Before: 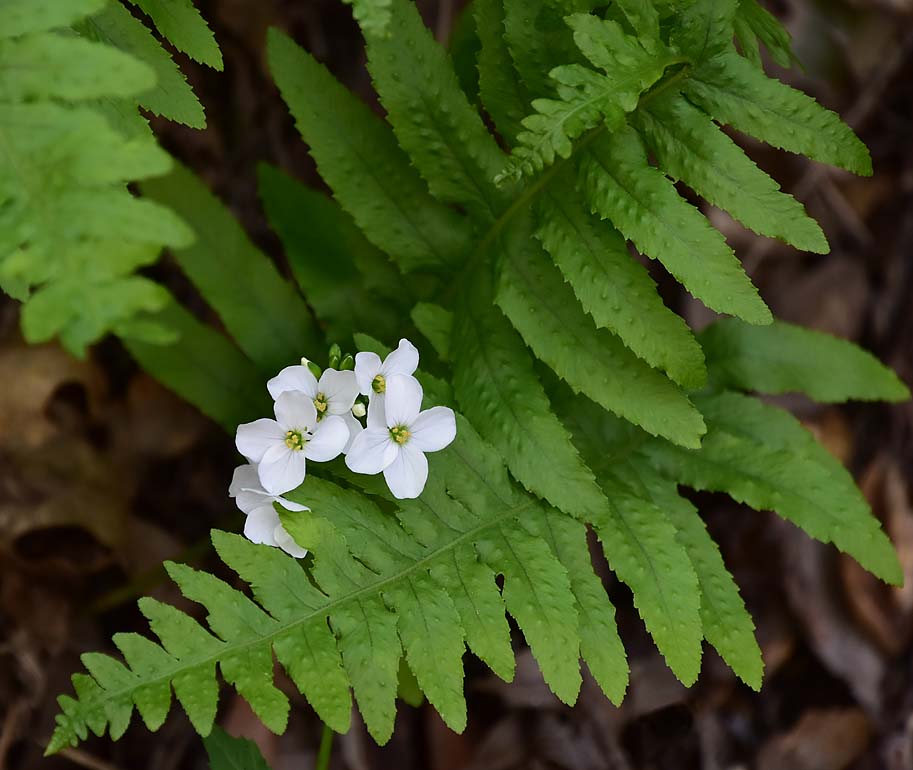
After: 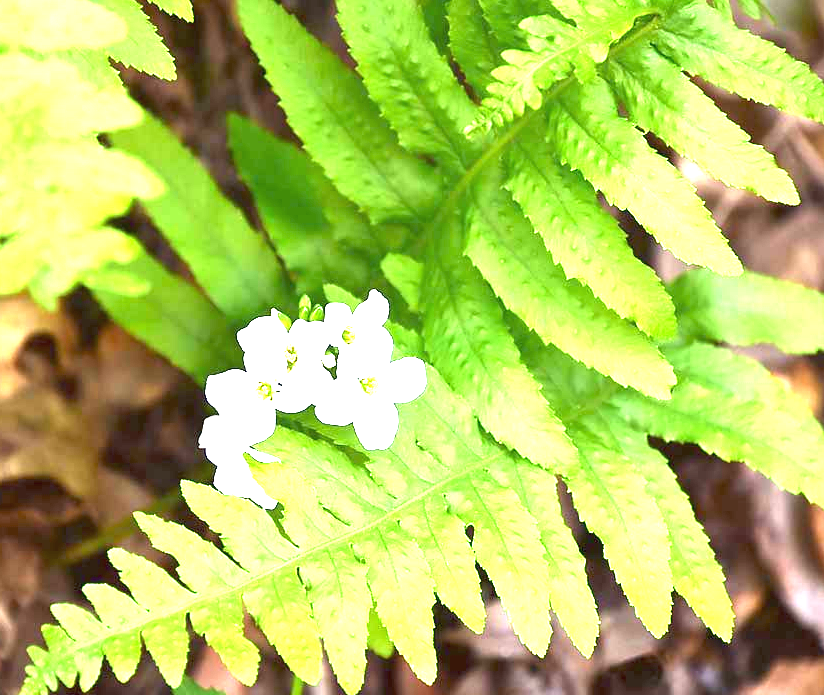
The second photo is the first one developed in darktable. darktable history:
tone equalizer: on, module defaults
exposure: black level correction 0, exposure 2.327 EV, compensate exposure bias true, compensate highlight preservation false
crop: left 3.305%, top 6.436%, right 6.389%, bottom 3.258%
